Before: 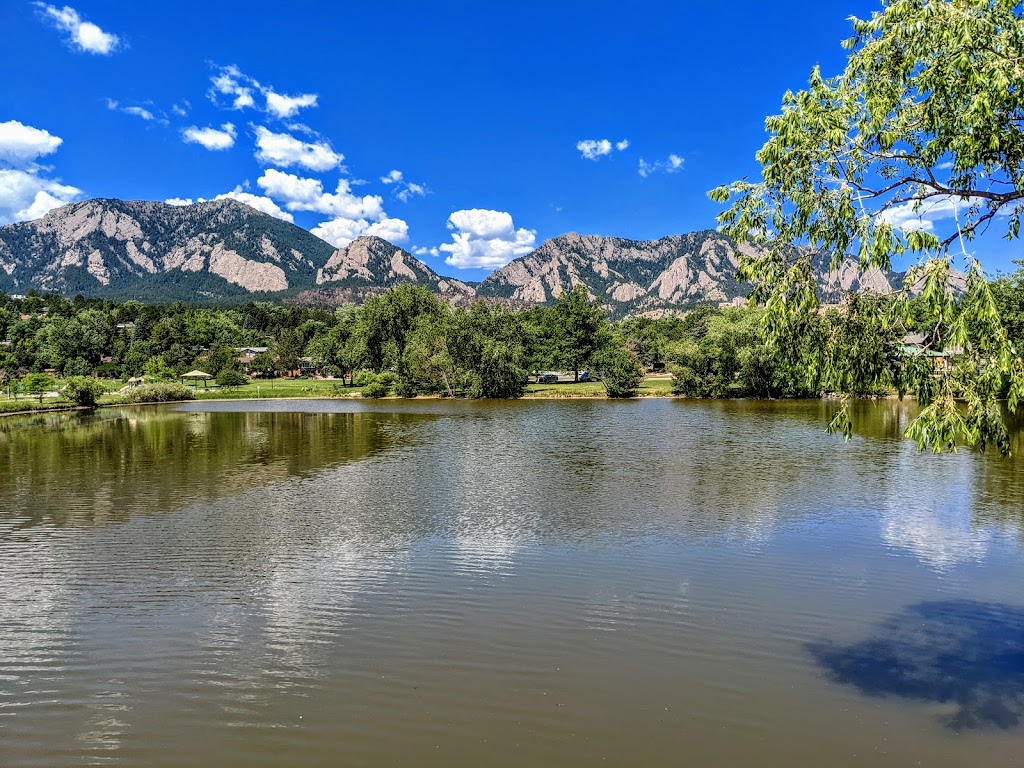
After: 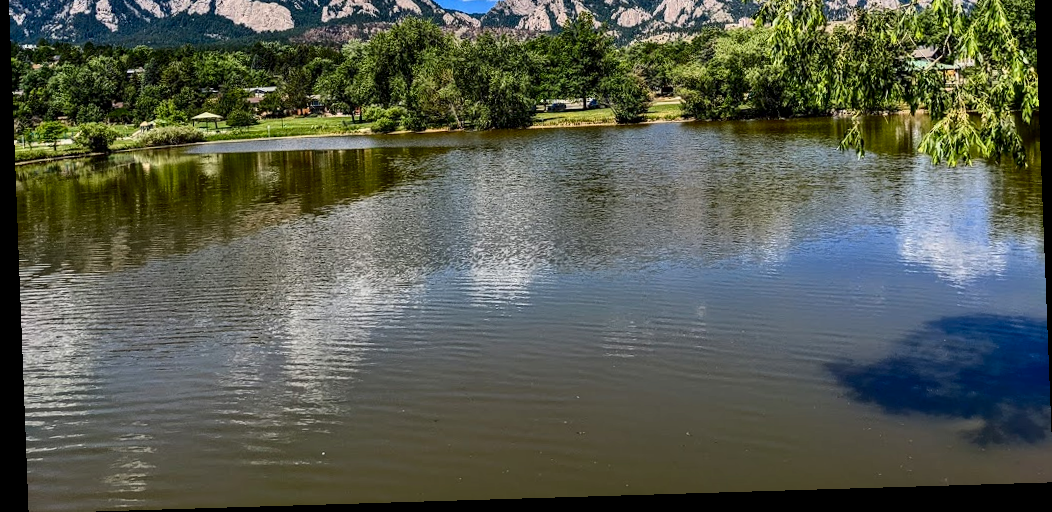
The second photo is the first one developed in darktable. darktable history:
rotate and perspective: rotation -2.22°, lens shift (horizontal) -0.022, automatic cropping off
contrast brightness saturation: contrast 0.2, brightness -0.11, saturation 0.1
crop and rotate: top 36.435%
